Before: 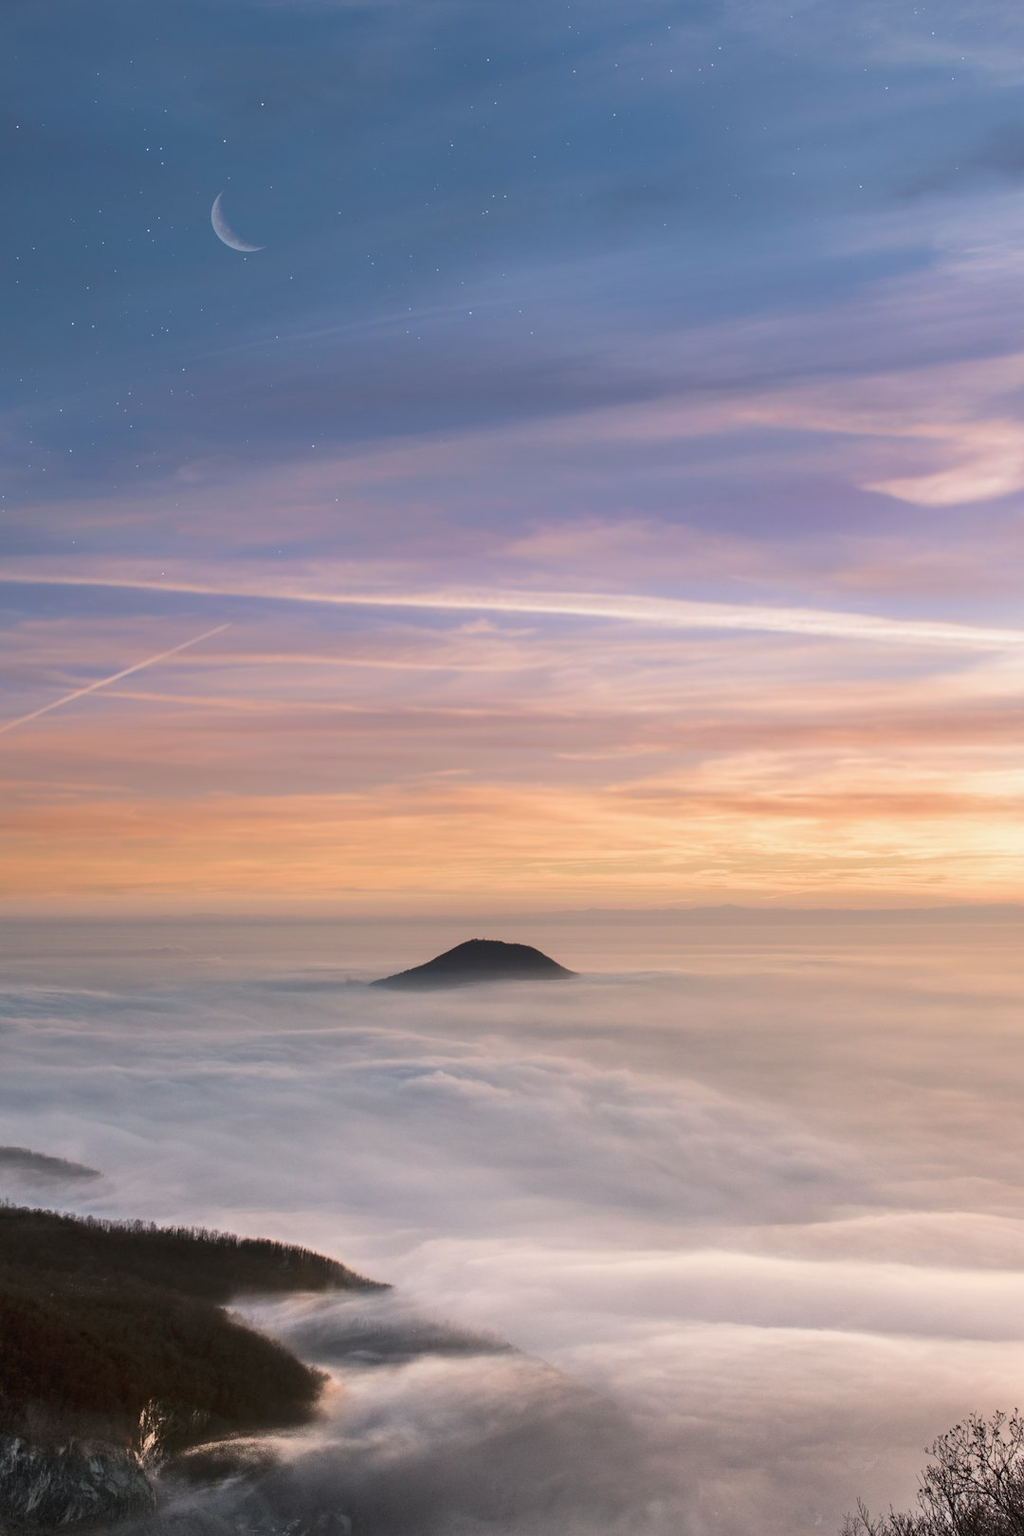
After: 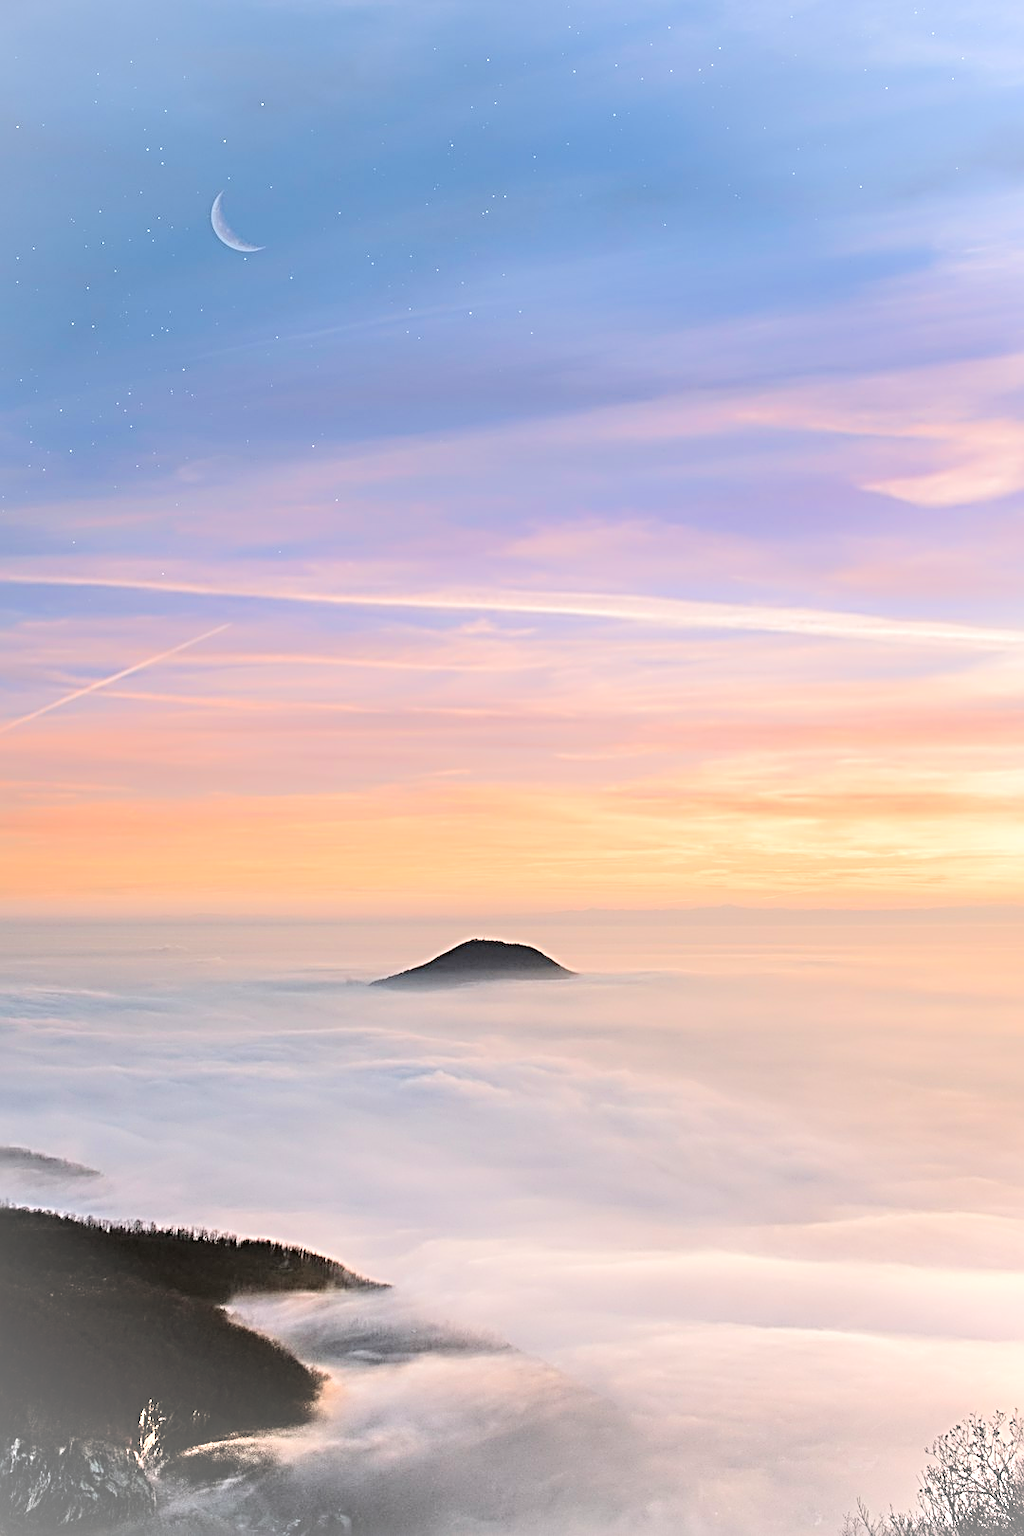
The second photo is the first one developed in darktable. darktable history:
tone equalizer: -7 EV 0.164 EV, -6 EV 0.573 EV, -5 EV 1.17 EV, -4 EV 1.31 EV, -3 EV 1.12 EV, -2 EV 0.6 EV, -1 EV 0.167 EV, edges refinement/feathering 500, mask exposure compensation -1.57 EV, preserve details no
vignetting: brightness 0.287, saturation 0.001
sharpen: radius 3.655, amount 0.933
